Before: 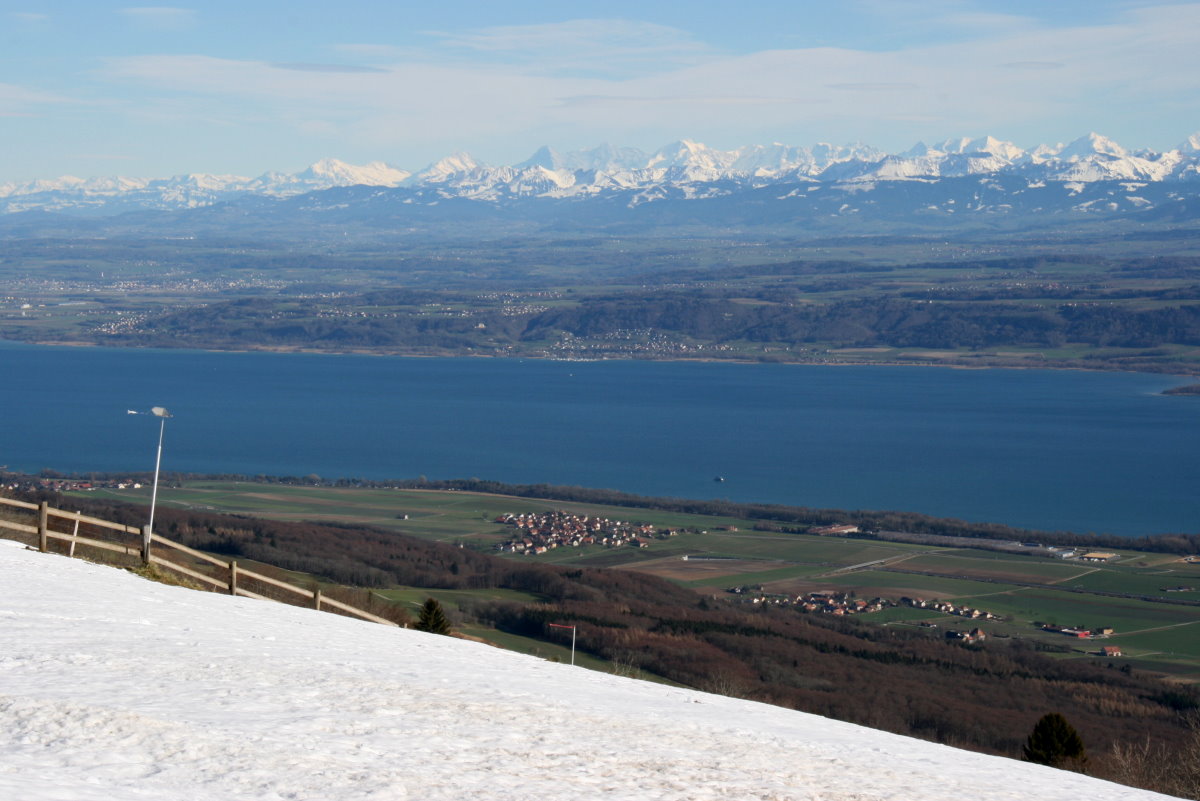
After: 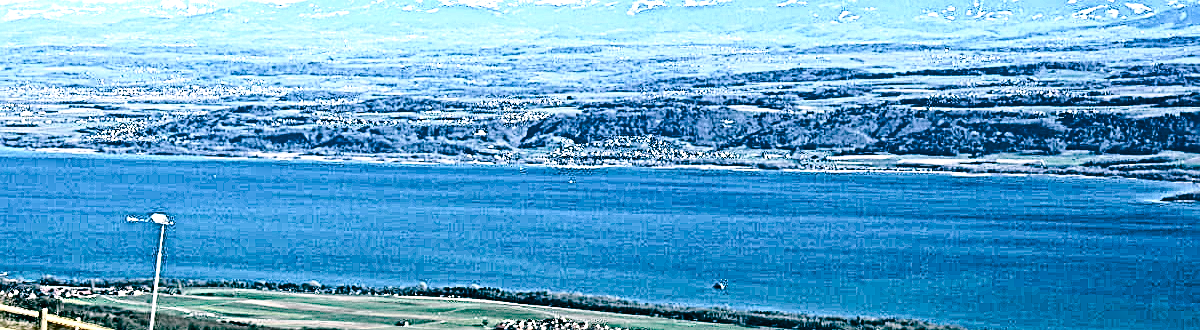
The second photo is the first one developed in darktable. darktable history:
crop and rotate: top 24.124%, bottom 34.624%
exposure: black level correction 0, exposure 1.665 EV, compensate exposure bias true, compensate highlight preservation false
shadows and highlights: shadows 74.88, highlights -25.14, highlights color adjustment 89.58%, soften with gaussian
sharpen: on, module defaults
tone curve: curves: ch0 [(0, 0.013) (0.129, 0.1) (0.327, 0.382) (0.489, 0.573) (0.66, 0.748) (0.858, 0.926) (1, 0.977)]; ch1 [(0, 0) (0.353, 0.344) (0.45, 0.46) (0.498, 0.498) (0.521, 0.512) (0.563, 0.559) (0.592, 0.578) (0.647, 0.657) (1, 1)]; ch2 [(0, 0) (0.333, 0.346) (0.375, 0.375) (0.424, 0.43) (0.476, 0.492) (0.502, 0.502) (0.524, 0.531) (0.579, 0.61) (0.612, 0.644) (0.66, 0.715) (1, 1)], color space Lab, independent channels, preserve colors none
color balance rgb: shadows lift › chroma 11.498%, shadows lift › hue 130.94°, power › luminance -7.833%, power › chroma 2.264%, power › hue 222.64°, perceptual saturation grading › global saturation 20%, perceptual saturation grading › highlights -24.764%, perceptual saturation grading › shadows 49.639%, saturation formula JzAzBz (2021)
contrast equalizer: y [[0.406, 0.494, 0.589, 0.753, 0.877, 0.999], [0.5 ×6], [0.5 ×6], [0 ×6], [0 ×6]]
